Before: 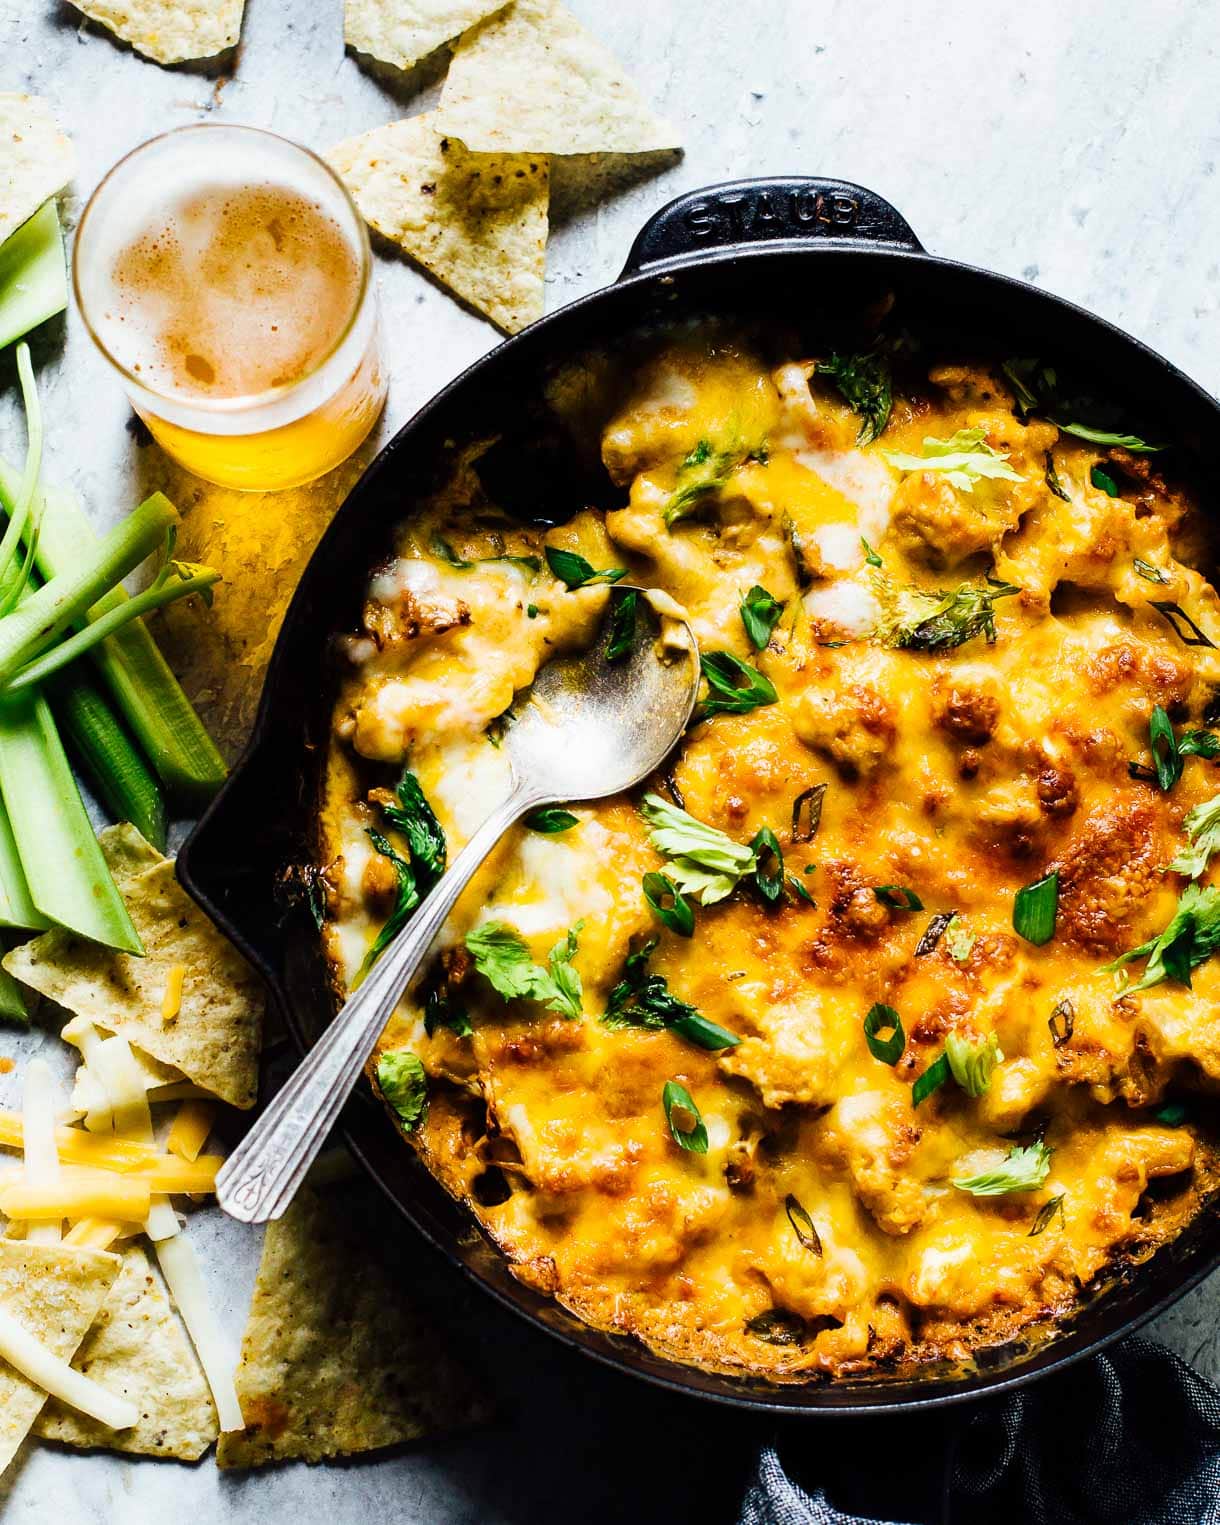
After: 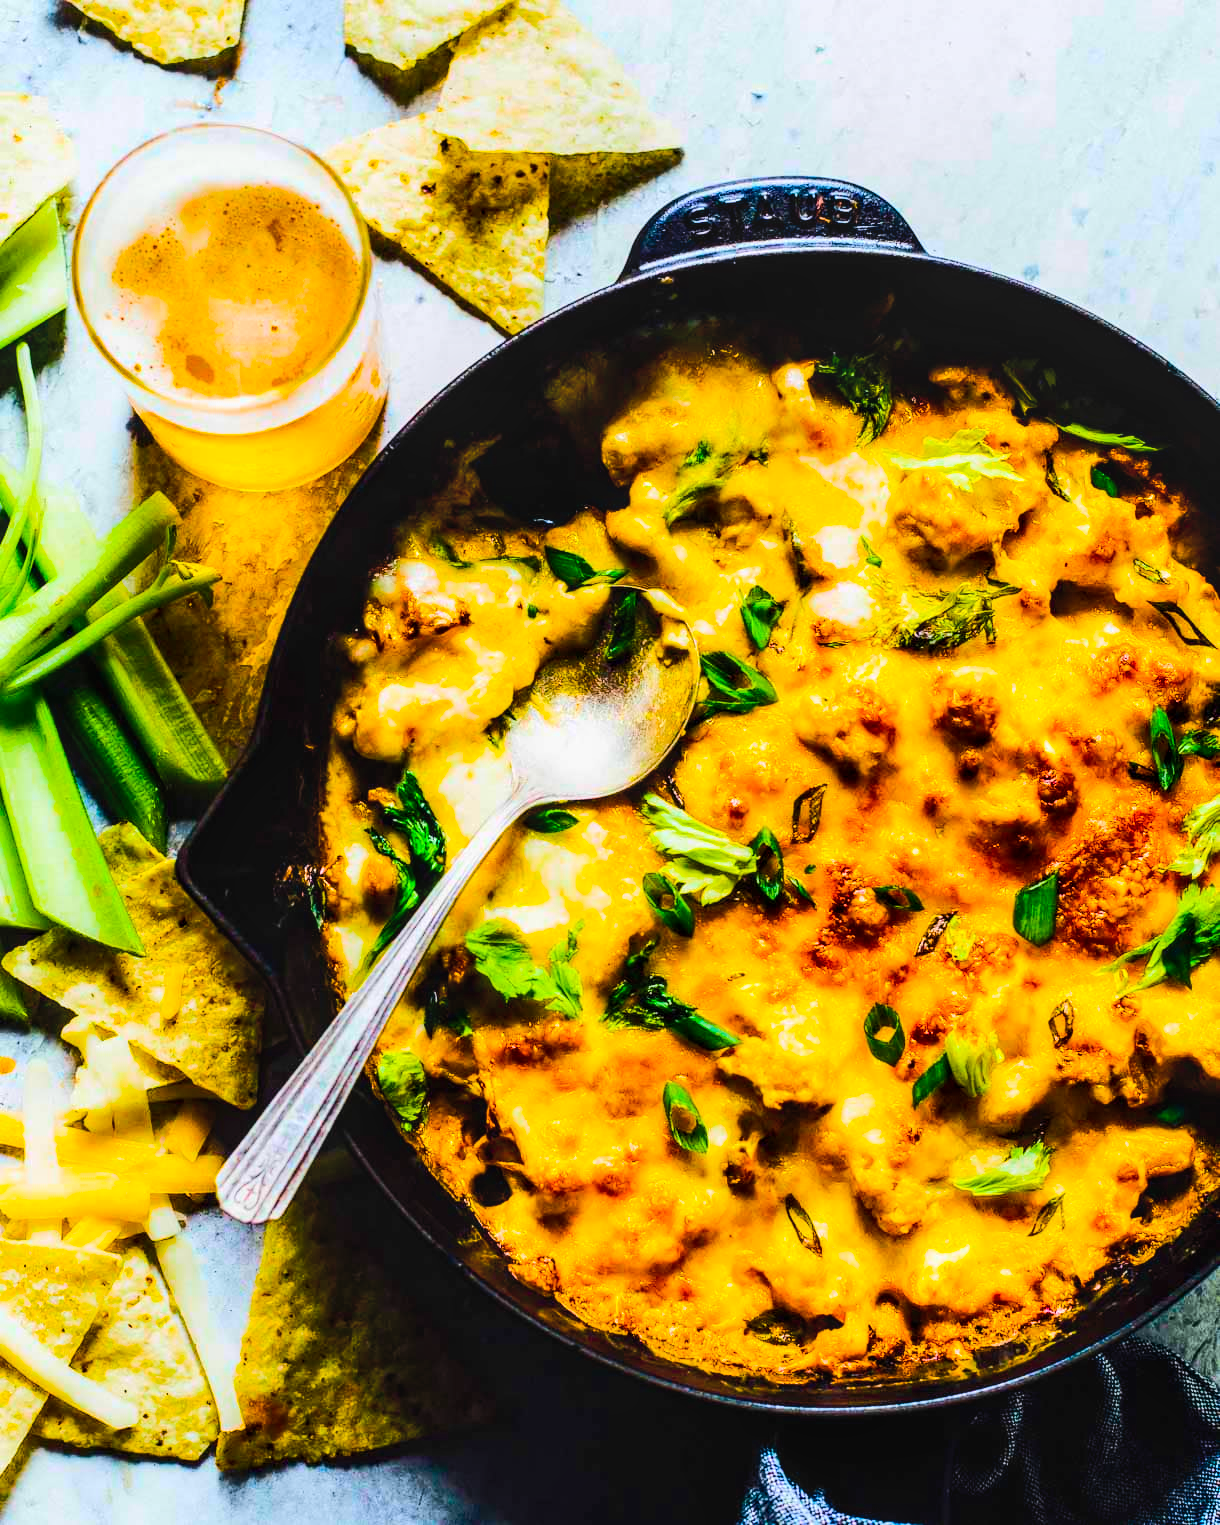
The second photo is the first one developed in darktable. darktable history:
color balance rgb: linear chroma grading › global chroma 42%, perceptual saturation grading › global saturation 42%, global vibrance 33%
rgb curve: curves: ch0 [(0, 0) (0.284, 0.292) (0.505, 0.644) (1, 1)], compensate middle gray true
local contrast: on, module defaults
